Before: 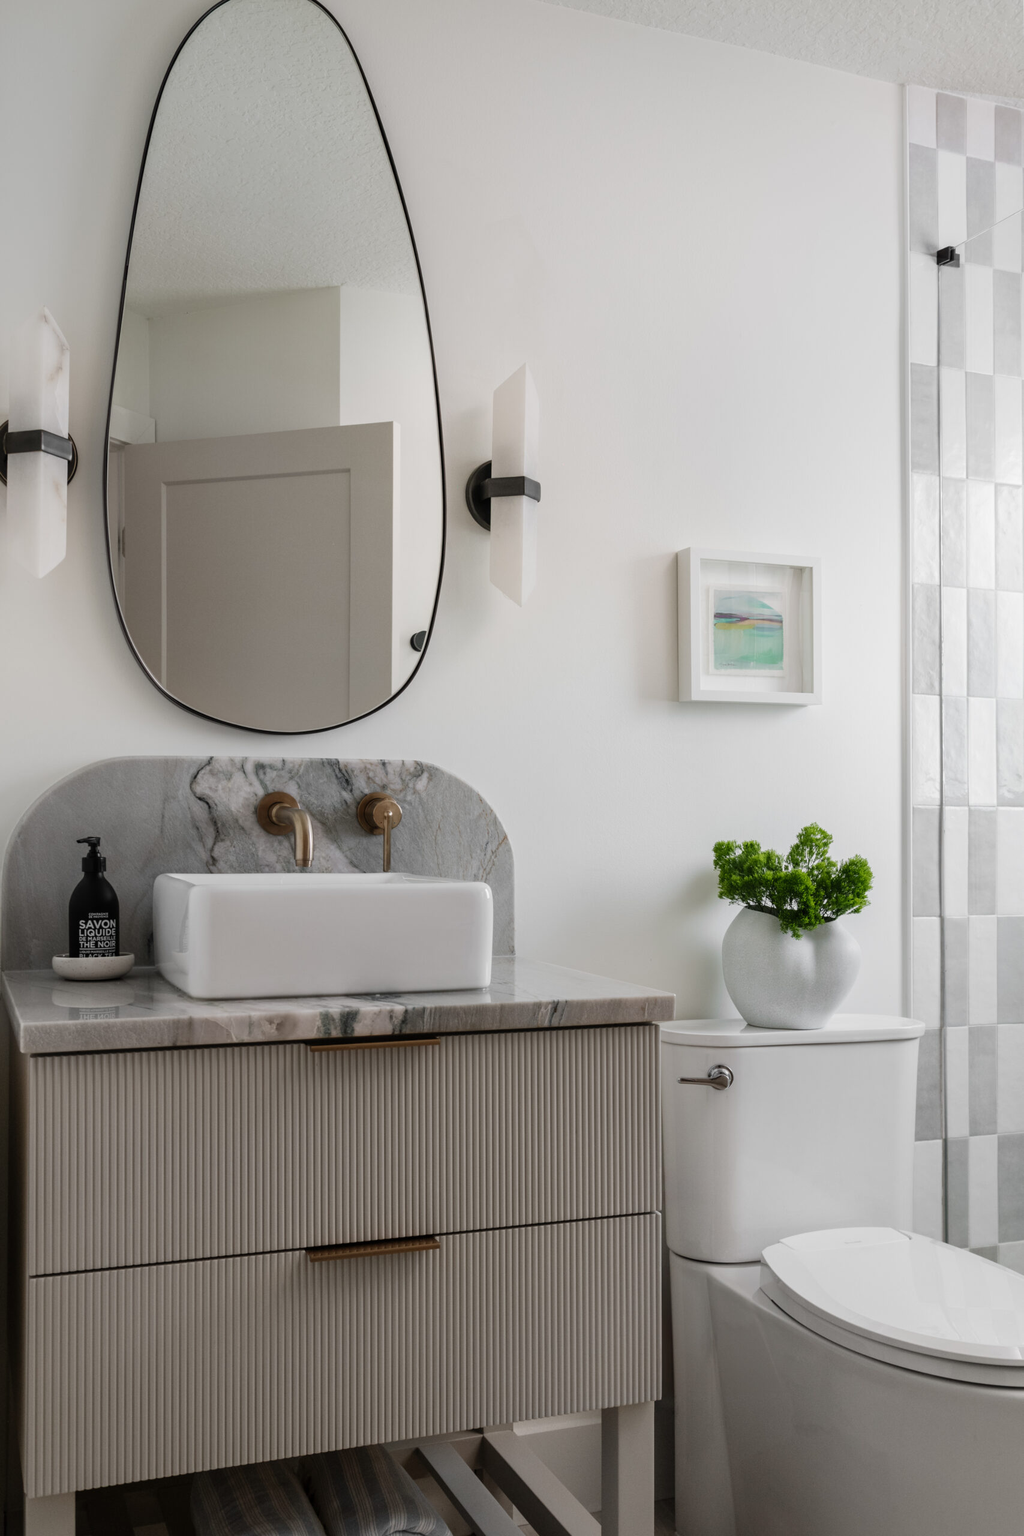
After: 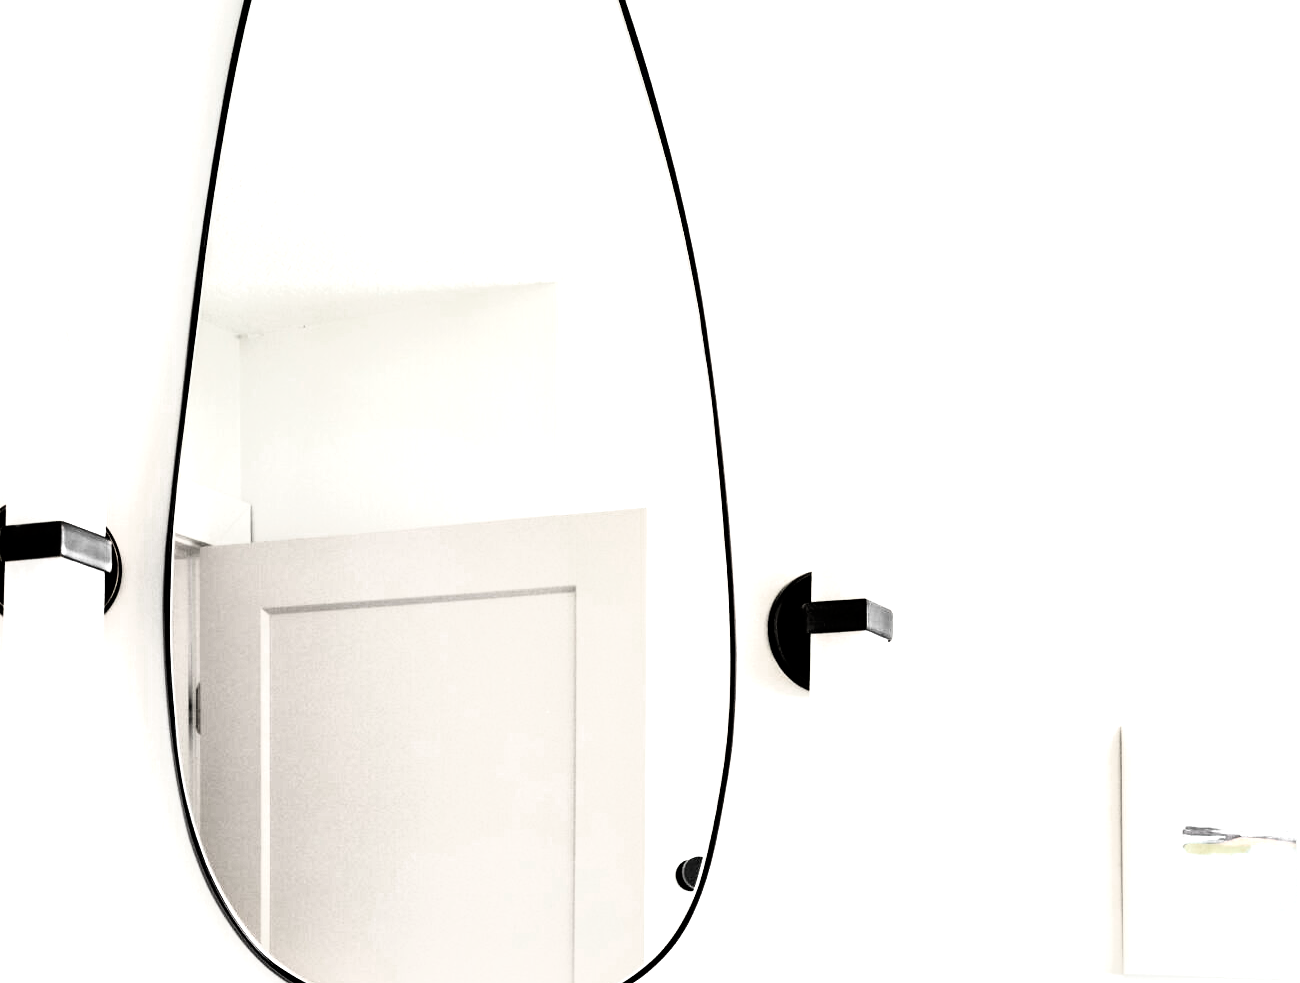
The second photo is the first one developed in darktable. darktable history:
exposure: black level correction 0, exposure 1.2 EV, compensate exposure bias true, compensate highlight preservation false
contrast equalizer: octaves 7, y [[0.6 ×6], [0.55 ×6], [0 ×6], [0 ×6], [0 ×6]]
tone equalizer: -8 EV -0.732 EV, -7 EV -0.693 EV, -6 EV -0.572 EV, -5 EV -0.407 EV, -3 EV 0.386 EV, -2 EV 0.6 EV, -1 EV 0.701 EV, +0 EV 0.764 EV
tone curve: curves: ch0 [(0, 0) (0.003, 0) (0.011, 0.001) (0.025, 0.002) (0.044, 0.004) (0.069, 0.006) (0.1, 0.009) (0.136, 0.03) (0.177, 0.076) (0.224, 0.13) (0.277, 0.202) (0.335, 0.28) (0.399, 0.367) (0.468, 0.46) (0.543, 0.562) (0.623, 0.67) (0.709, 0.787) (0.801, 0.889) (0.898, 0.972) (1, 1)], color space Lab, linked channels
crop: left 0.516%, top 7.634%, right 23.305%, bottom 53.937%
color zones: curves: ch0 [(0, 0.613) (0.01, 0.613) (0.245, 0.448) (0.498, 0.529) (0.642, 0.665) (0.879, 0.777) (0.99, 0.613)]; ch1 [(0, 0.035) (0.121, 0.189) (0.259, 0.197) (0.415, 0.061) (0.589, 0.022) (0.732, 0.022) (0.857, 0.026) (0.991, 0.053)]
